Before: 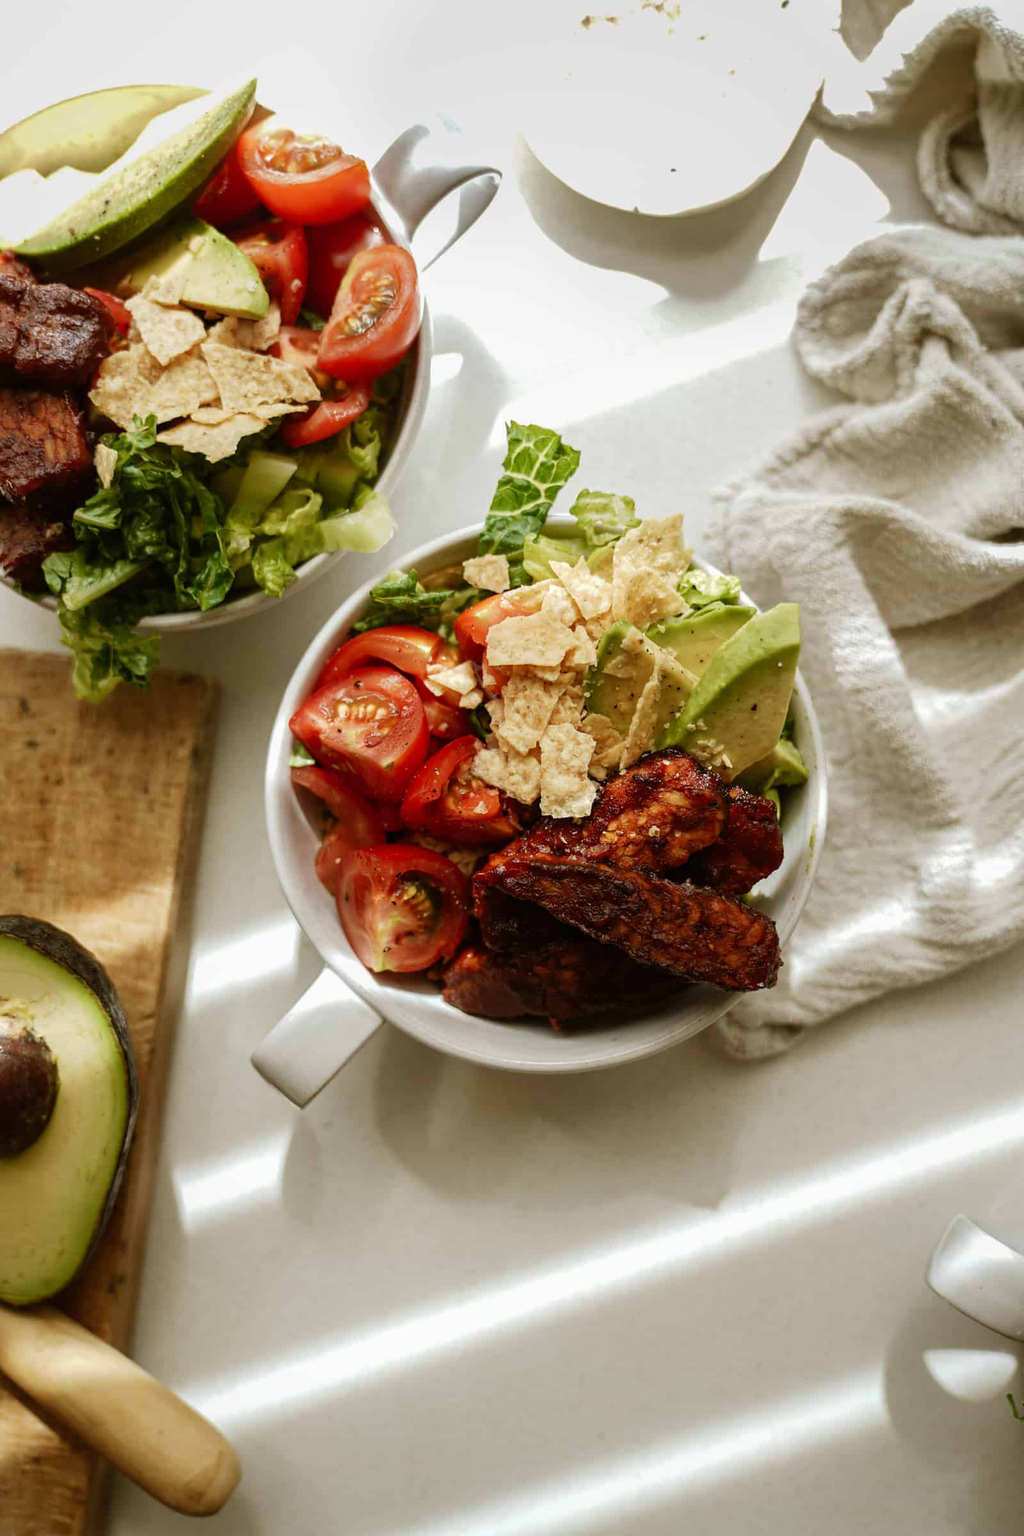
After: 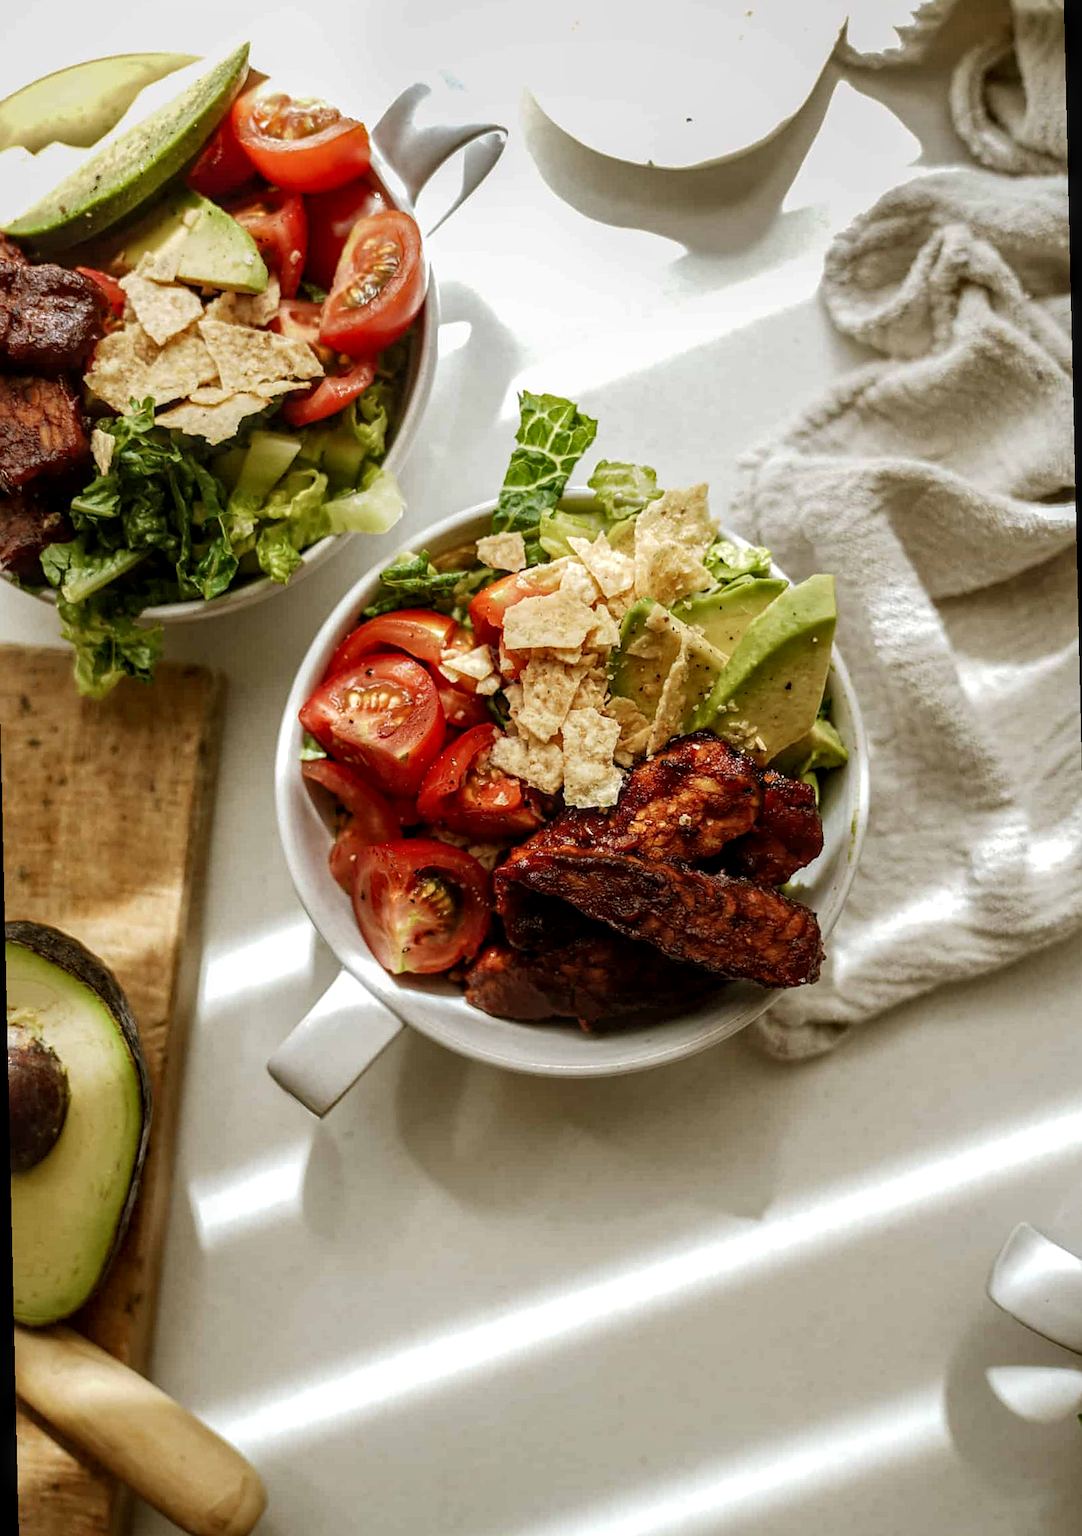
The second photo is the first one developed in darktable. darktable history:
local contrast: detail 130%
sharpen: amount 0.2
rotate and perspective: rotation -1.32°, lens shift (horizontal) -0.031, crop left 0.015, crop right 0.985, crop top 0.047, crop bottom 0.982
